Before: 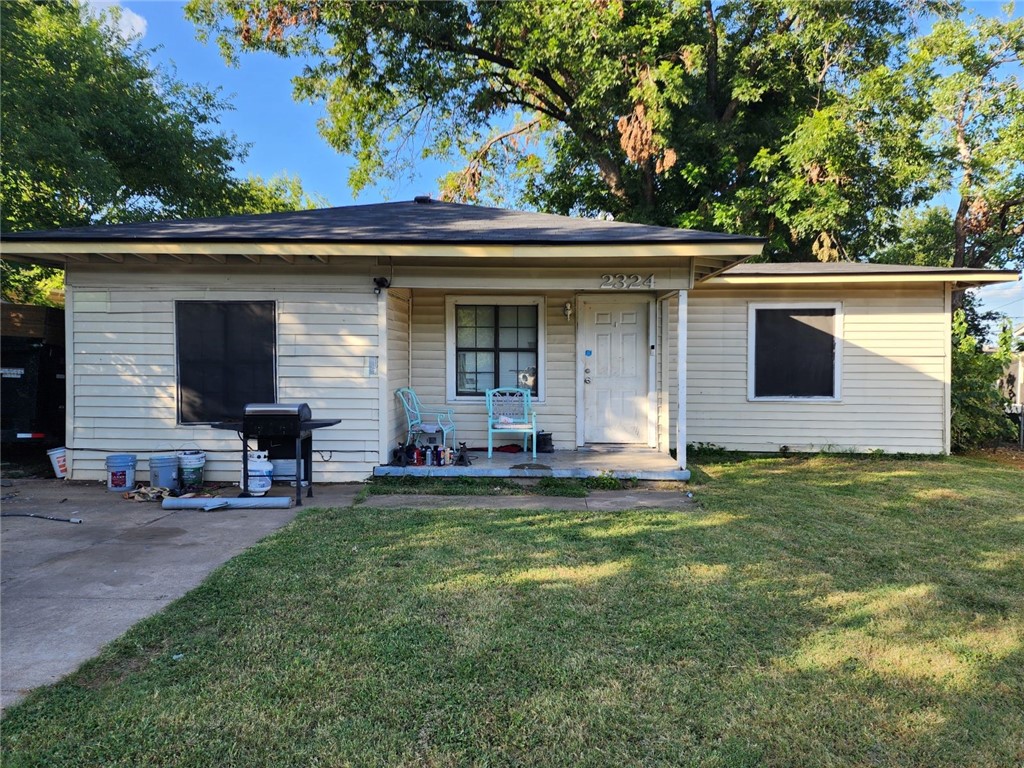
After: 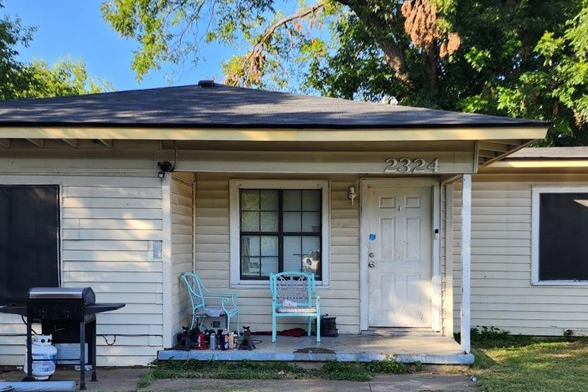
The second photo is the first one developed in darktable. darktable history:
crop: left 21.129%, top 15.22%, right 21.448%, bottom 33.693%
